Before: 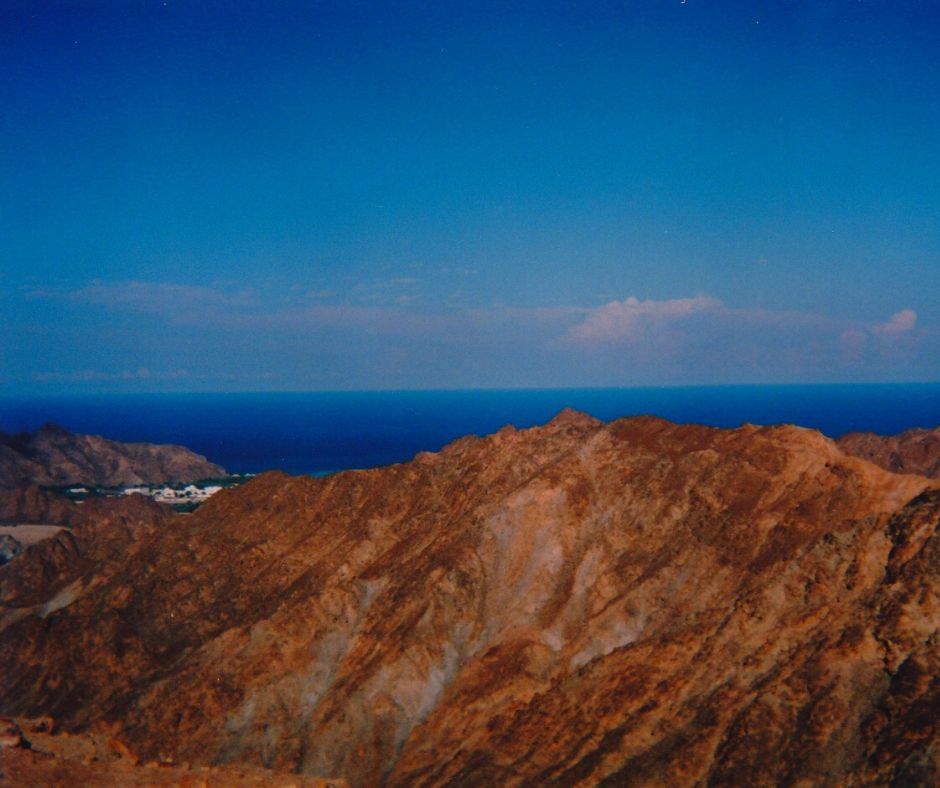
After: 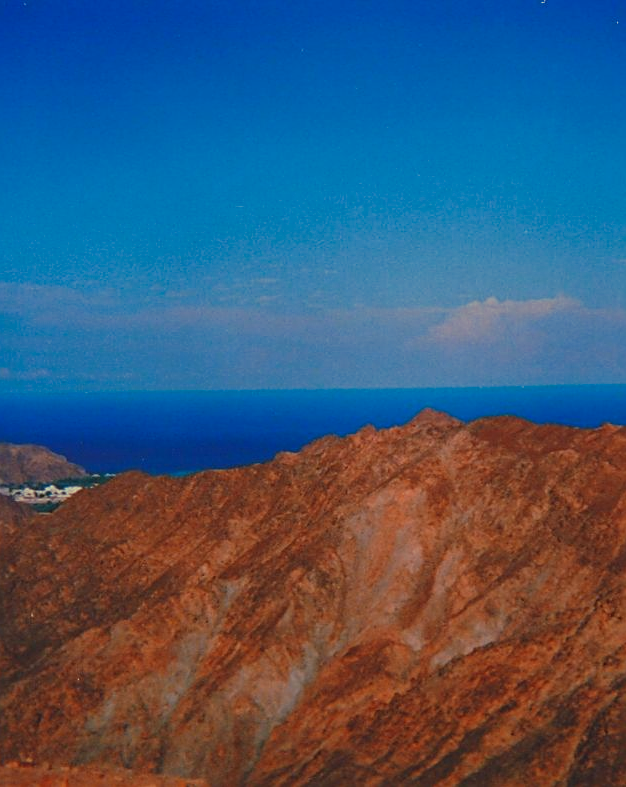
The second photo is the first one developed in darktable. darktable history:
sharpen: on, module defaults
crop and rotate: left 15.055%, right 18.278%
split-toning: shadows › hue 290.82°, shadows › saturation 0.34, highlights › saturation 0.38, balance 0, compress 50%
contrast brightness saturation: contrast -0.19, saturation 0.19
color zones: curves: ch1 [(0, 0.455) (0.063, 0.455) (0.286, 0.495) (0.429, 0.5) (0.571, 0.5) (0.714, 0.5) (0.857, 0.5) (1, 0.455)]; ch2 [(0, 0.532) (0.063, 0.521) (0.233, 0.447) (0.429, 0.489) (0.571, 0.5) (0.714, 0.5) (0.857, 0.5) (1, 0.532)]
